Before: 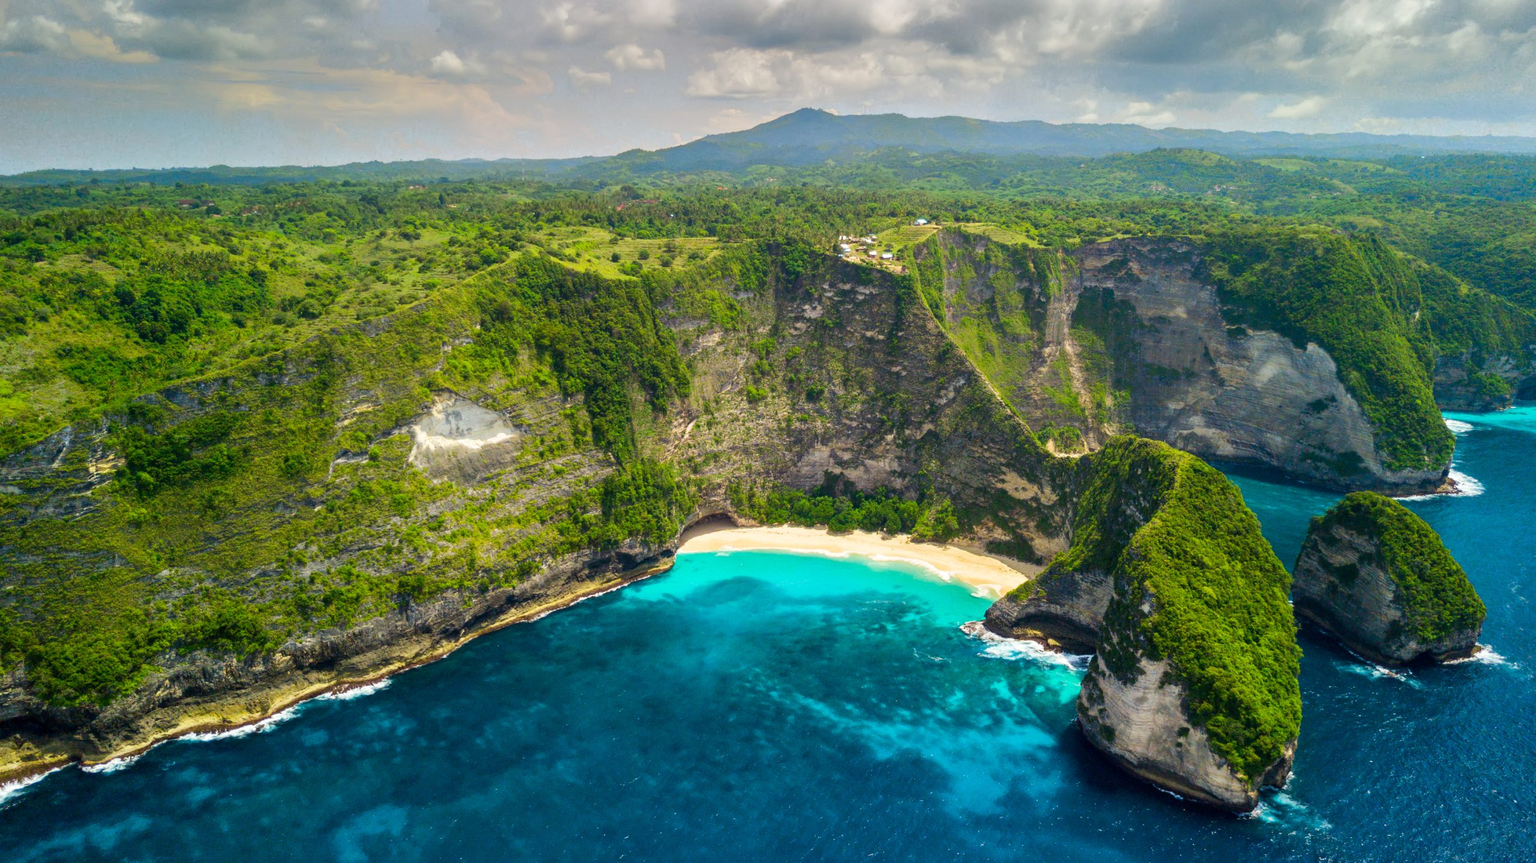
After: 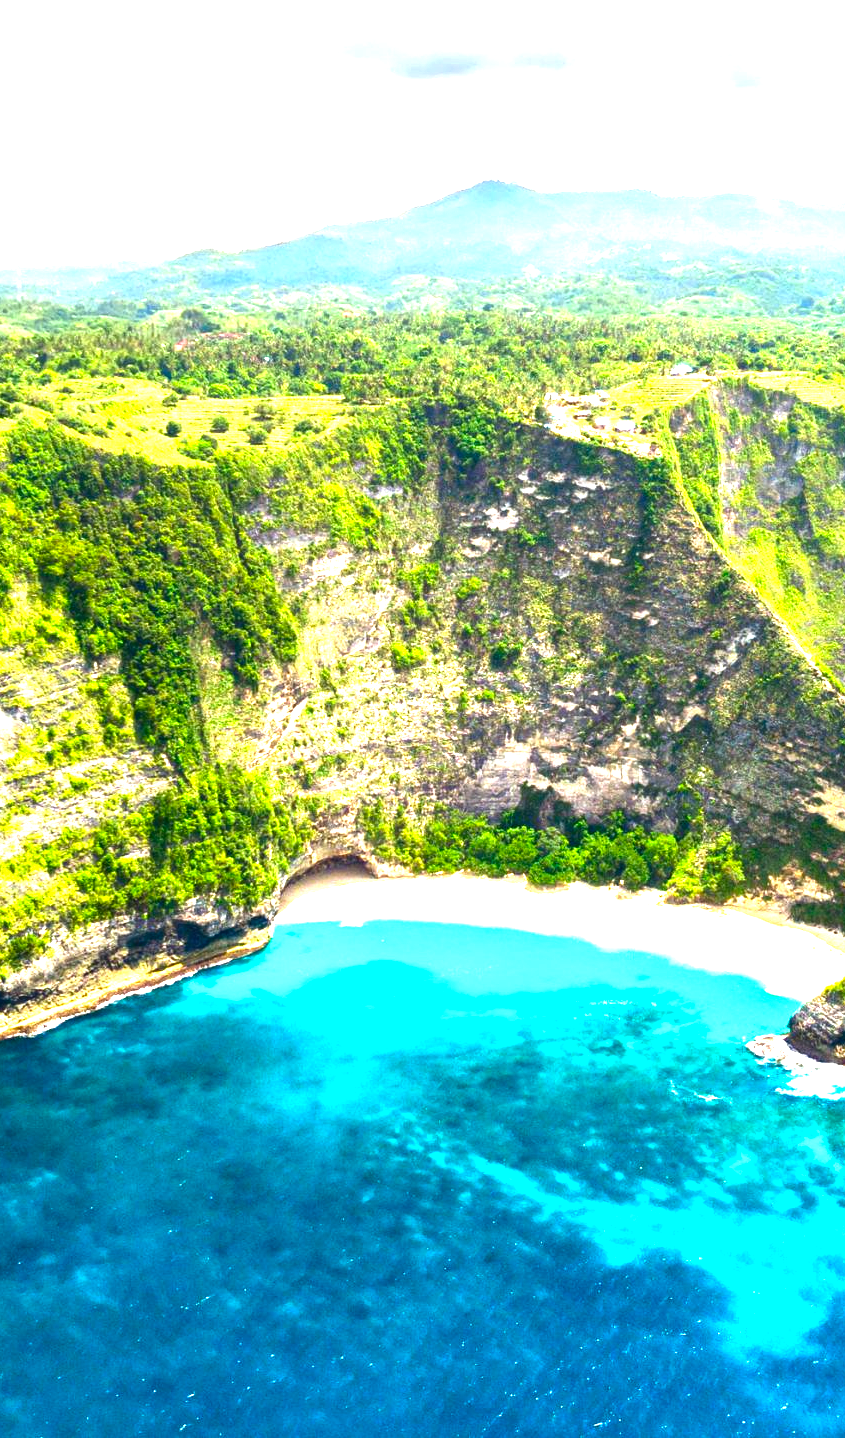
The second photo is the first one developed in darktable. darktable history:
base curve: curves: ch0 [(0, 0) (0.297, 0.298) (1, 1)], preserve colors none
contrast brightness saturation: brightness -0.197, saturation 0.075
crop: left 33.357%, right 33.61%
exposure: exposure 2.029 EV, compensate highlight preservation false
